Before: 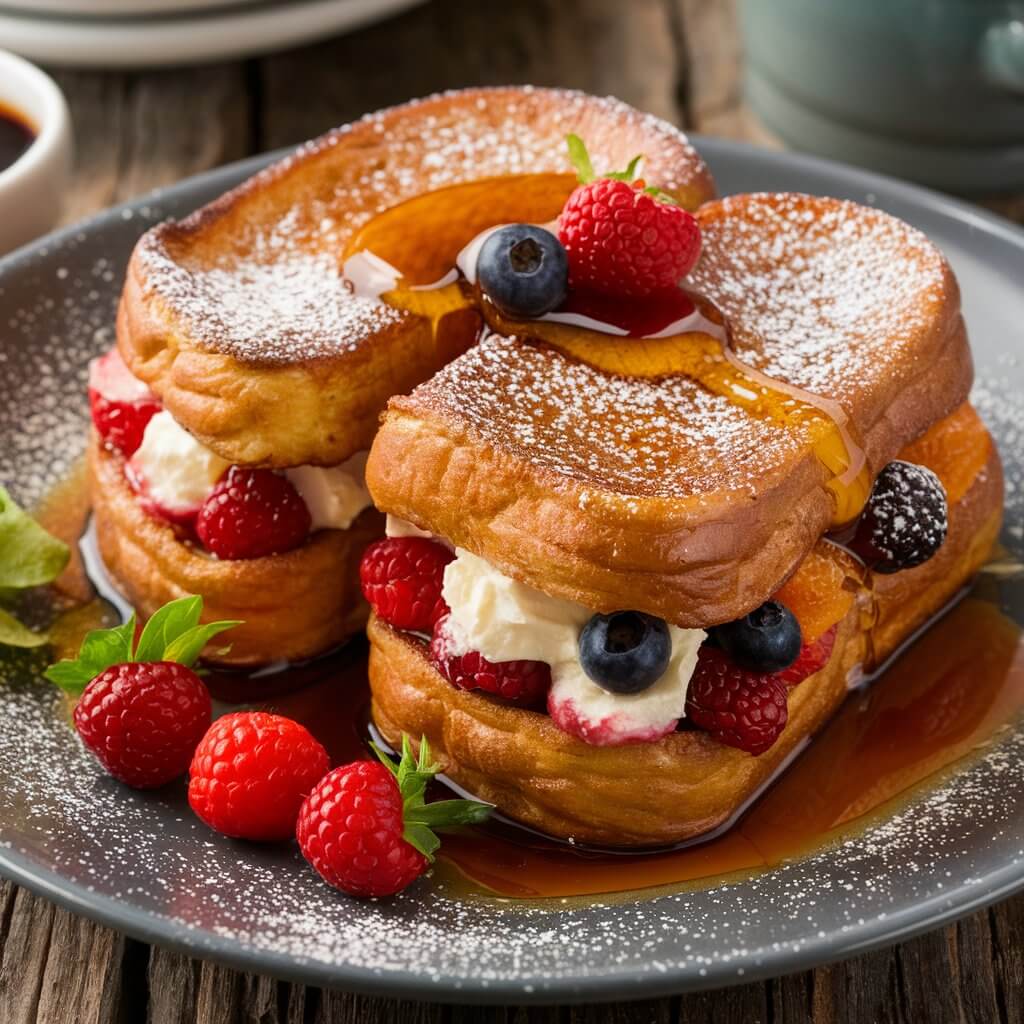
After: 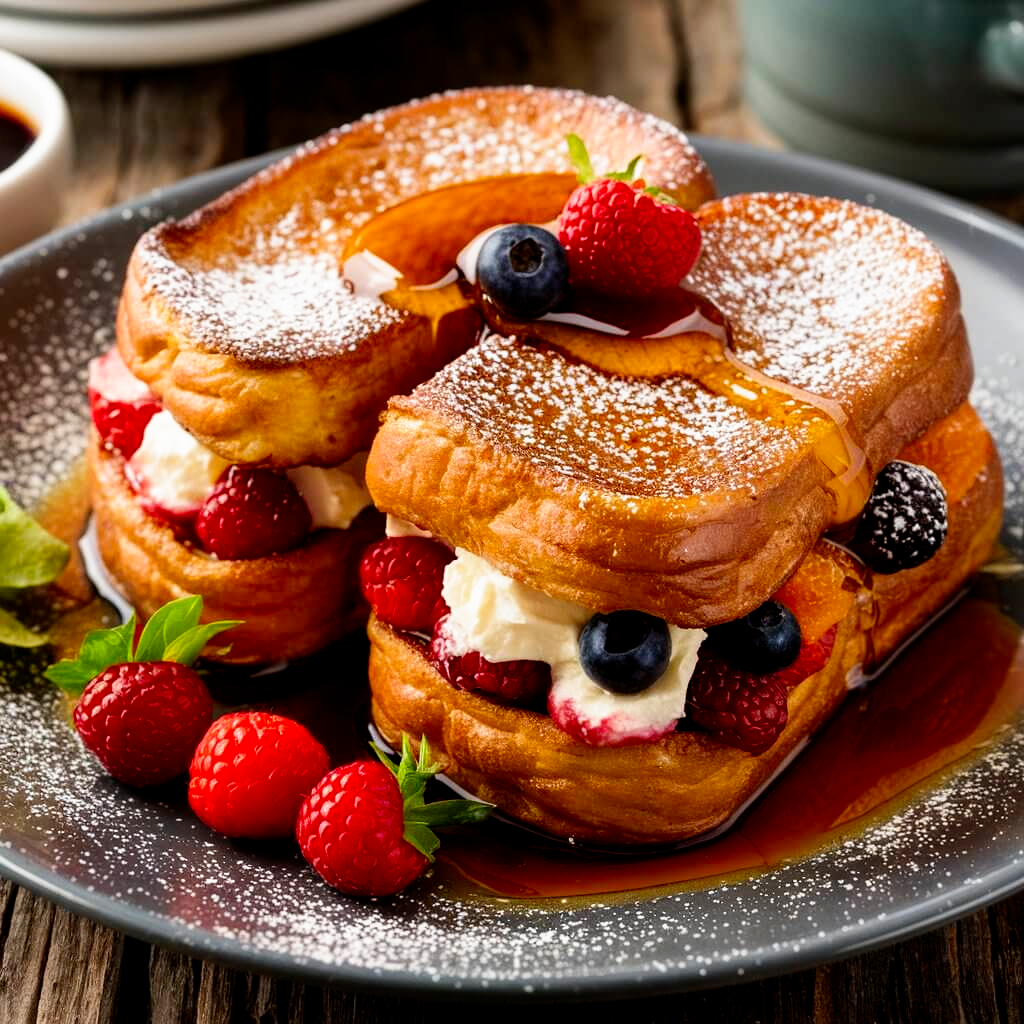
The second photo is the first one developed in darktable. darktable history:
filmic rgb: black relative exposure -8.7 EV, white relative exposure 2.7 EV, threshold 3 EV, target black luminance 0%, hardness 6.25, latitude 76.53%, contrast 1.326, shadows ↔ highlights balance -0.349%, preserve chrominance no, color science v4 (2020), enable highlight reconstruction true
rotate and perspective: automatic cropping original format, crop left 0, crop top 0
